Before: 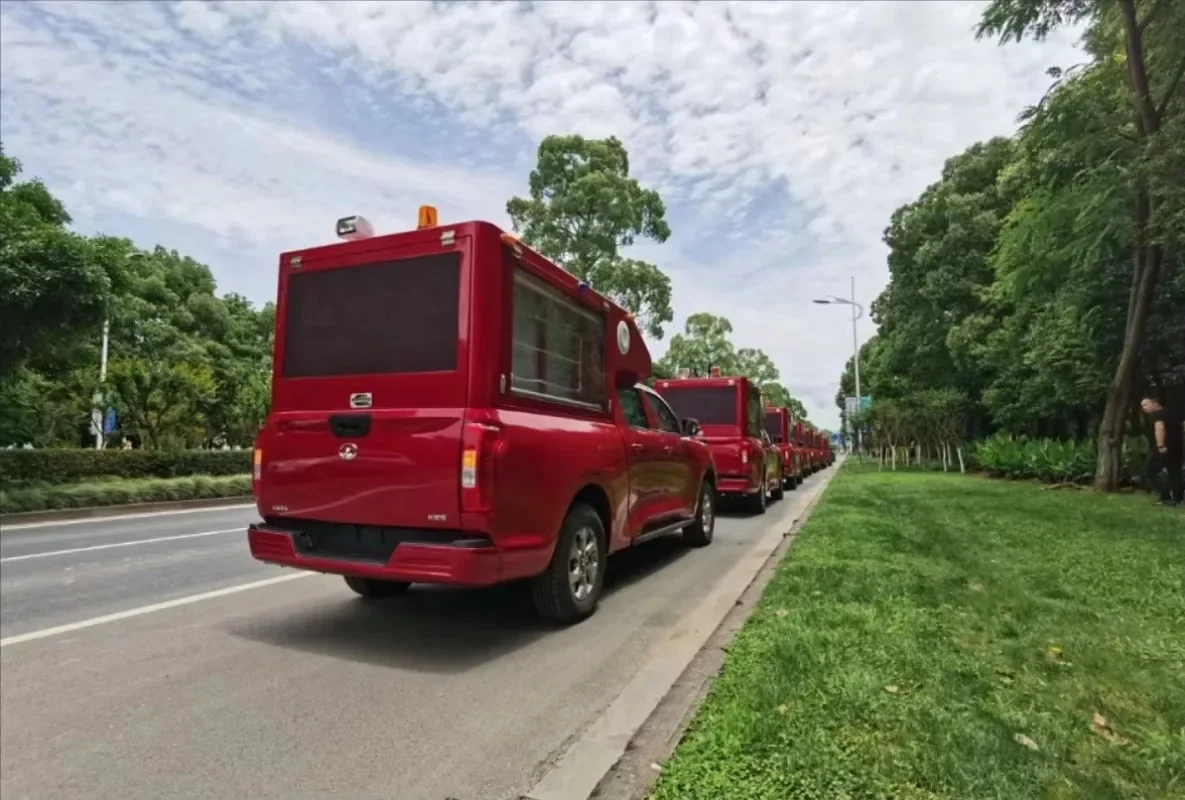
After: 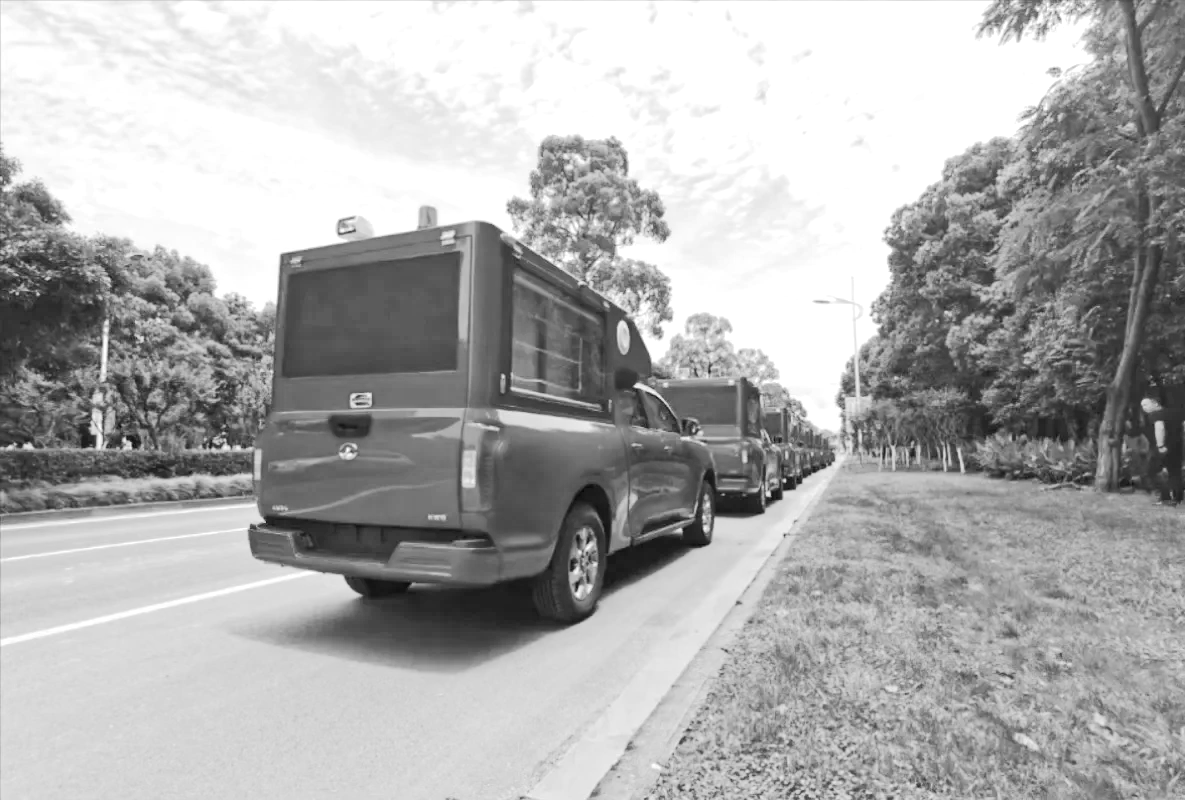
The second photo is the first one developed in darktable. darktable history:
color calibration: output gray [0.22, 0.42, 0.37, 0], illuminant same as pipeline (D50), adaptation XYZ, x 0.346, y 0.359, temperature 5009.04 K
tone equalizer: -8 EV 1.98 EV, -7 EV 1.99 EV, -6 EV 1.97 EV, -5 EV 1.98 EV, -4 EV 1.97 EV, -3 EV 1.49 EV, -2 EV 0.97 EV, -1 EV 0.484 EV, edges refinement/feathering 500, mask exposure compensation -1.57 EV, preserve details no
